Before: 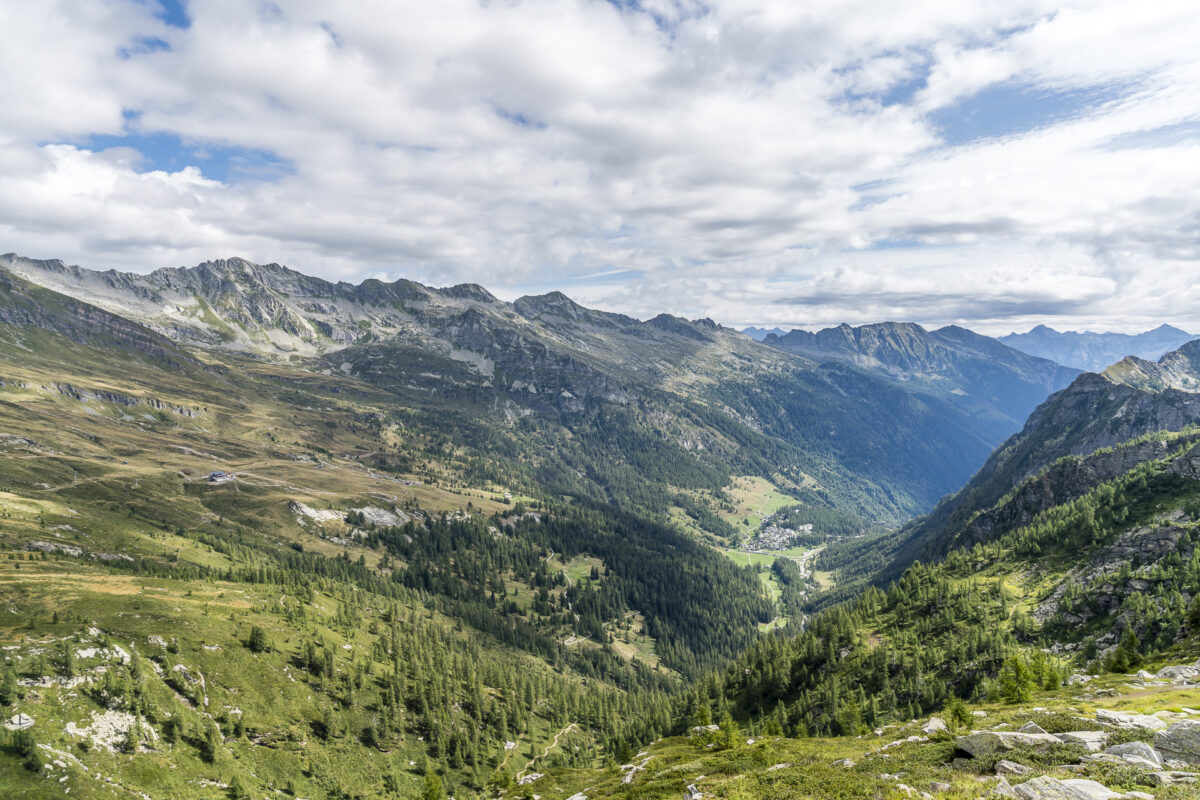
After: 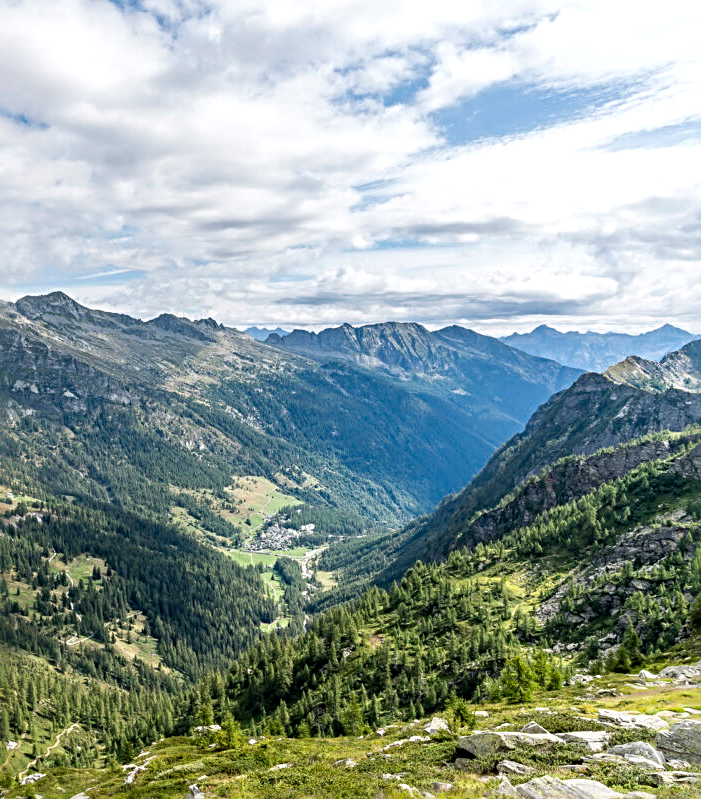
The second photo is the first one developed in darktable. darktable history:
exposure: exposure 0.127 EV, compensate highlight preservation false
crop: left 41.563%
sharpen: radius 3.987
